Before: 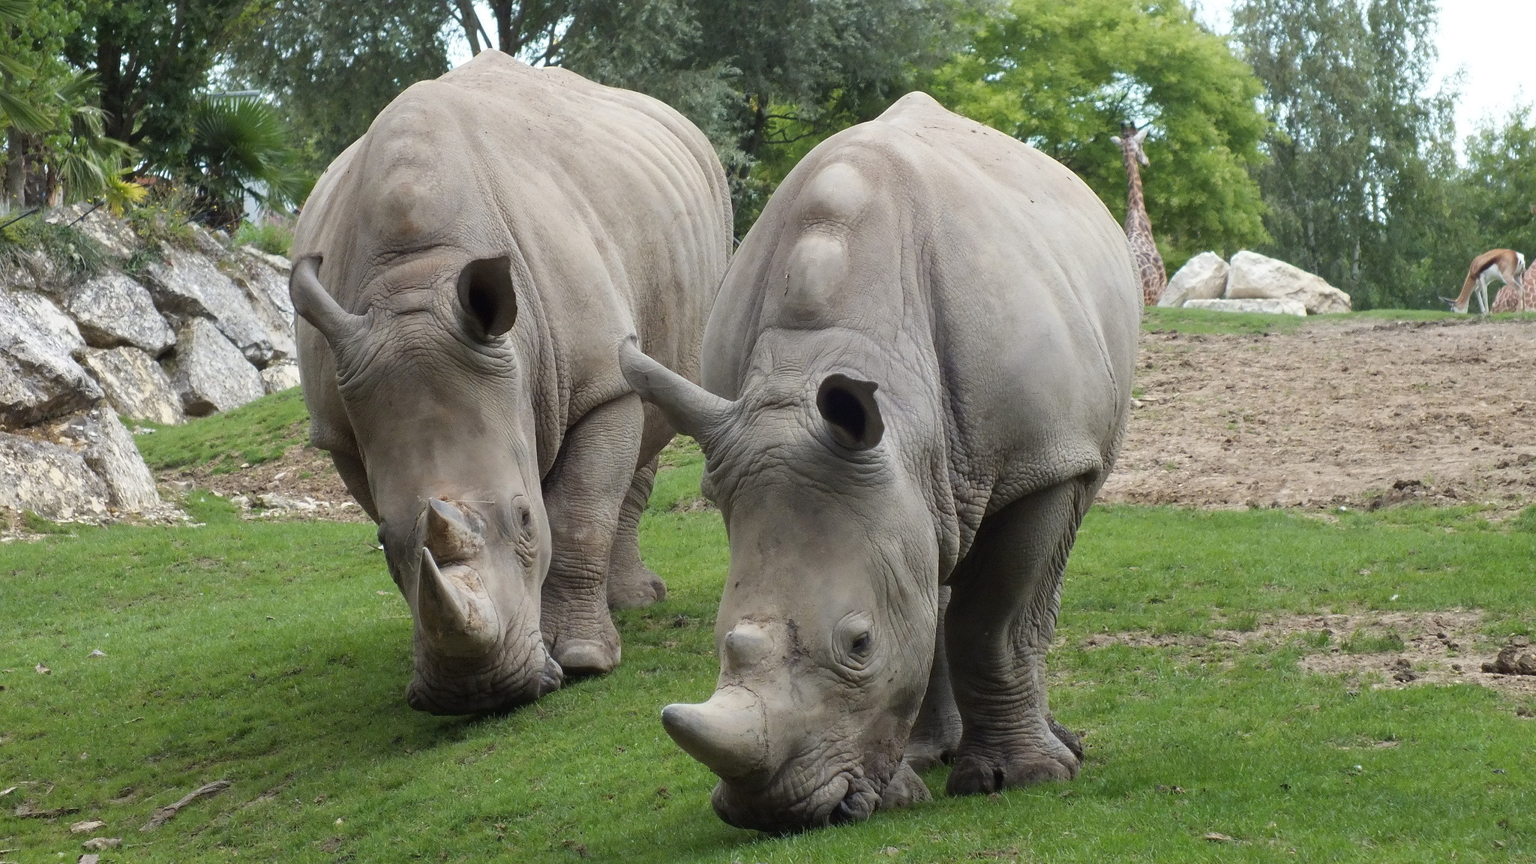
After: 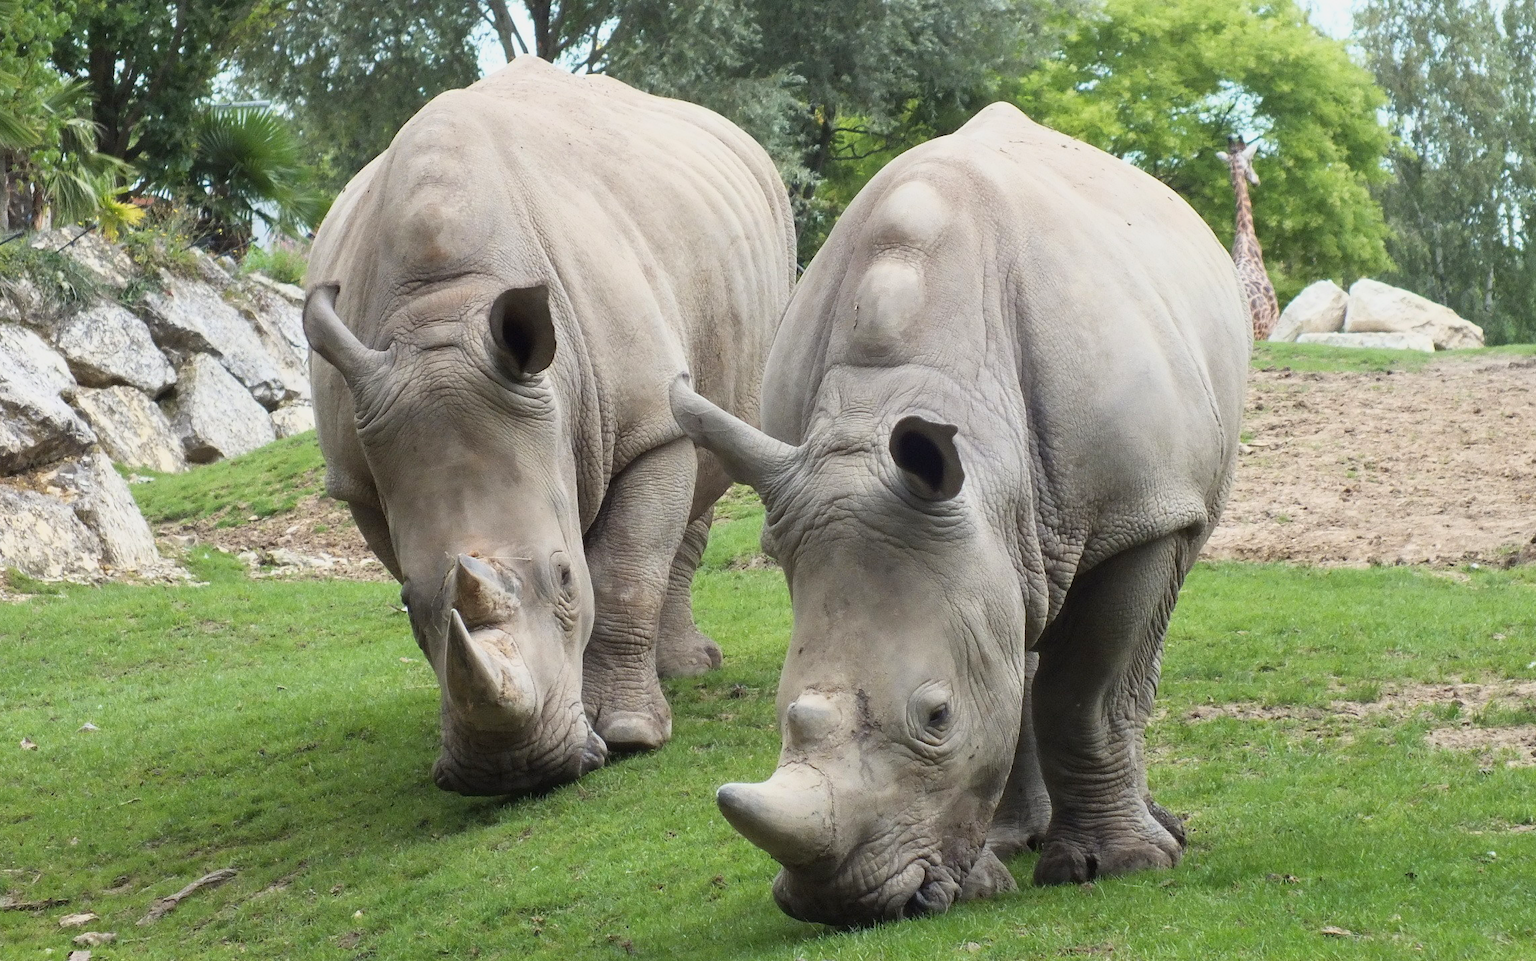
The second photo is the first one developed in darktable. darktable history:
crop and rotate: left 1.145%, right 8.935%
base curve: curves: ch0 [(0, 0) (0.088, 0.125) (0.176, 0.251) (0.354, 0.501) (0.613, 0.749) (1, 0.877)]
